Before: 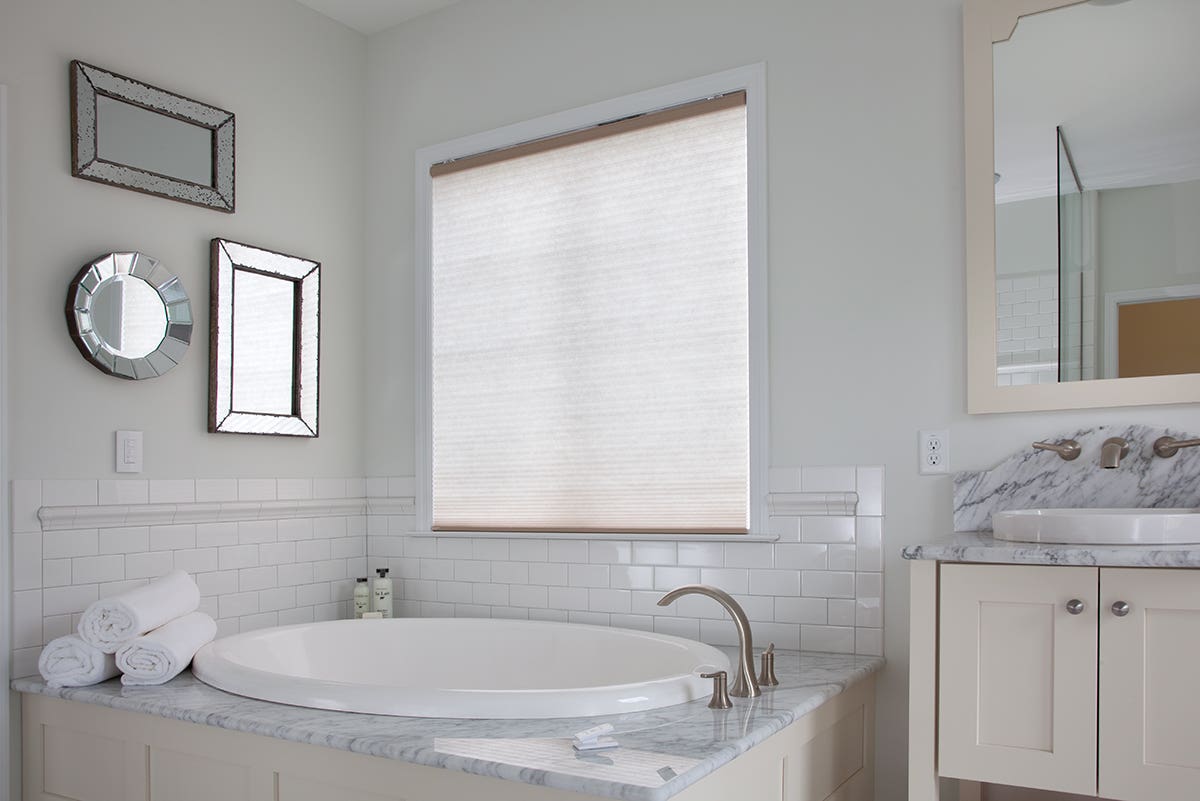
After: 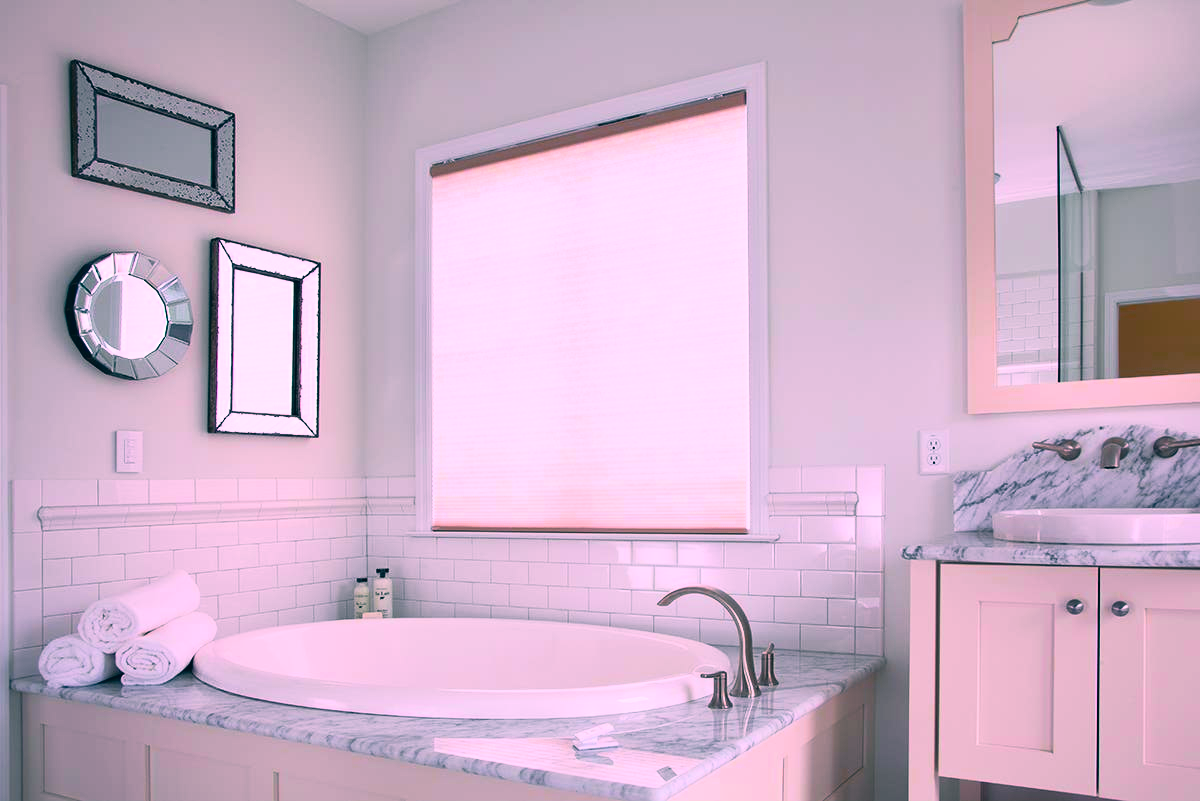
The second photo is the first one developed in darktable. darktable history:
color correction: highlights a* 17.03, highlights b* 0.205, shadows a* -15.38, shadows b* -14.56, saturation 1.5
tone curve: curves: ch0 [(0, 0) (0.139, 0.067) (0.319, 0.269) (0.498, 0.505) (0.725, 0.824) (0.864, 0.945) (0.985, 1)]; ch1 [(0, 0) (0.291, 0.197) (0.456, 0.426) (0.495, 0.488) (0.557, 0.578) (0.599, 0.644) (0.702, 0.786) (1, 1)]; ch2 [(0, 0) (0.125, 0.089) (0.353, 0.329) (0.447, 0.43) (0.557, 0.566) (0.63, 0.667) (1, 1)], color space Lab, independent channels, preserve colors none
color zones: curves: ch0 [(0, 0.48) (0.209, 0.398) (0.305, 0.332) (0.429, 0.493) (0.571, 0.5) (0.714, 0.5) (0.857, 0.5) (1, 0.48)]; ch1 [(0, 0.633) (0.143, 0.586) (0.286, 0.489) (0.429, 0.448) (0.571, 0.31) (0.714, 0.335) (0.857, 0.492) (1, 0.633)]; ch2 [(0, 0.448) (0.143, 0.498) (0.286, 0.5) (0.429, 0.5) (0.571, 0.5) (0.714, 0.5) (0.857, 0.5) (1, 0.448)]
